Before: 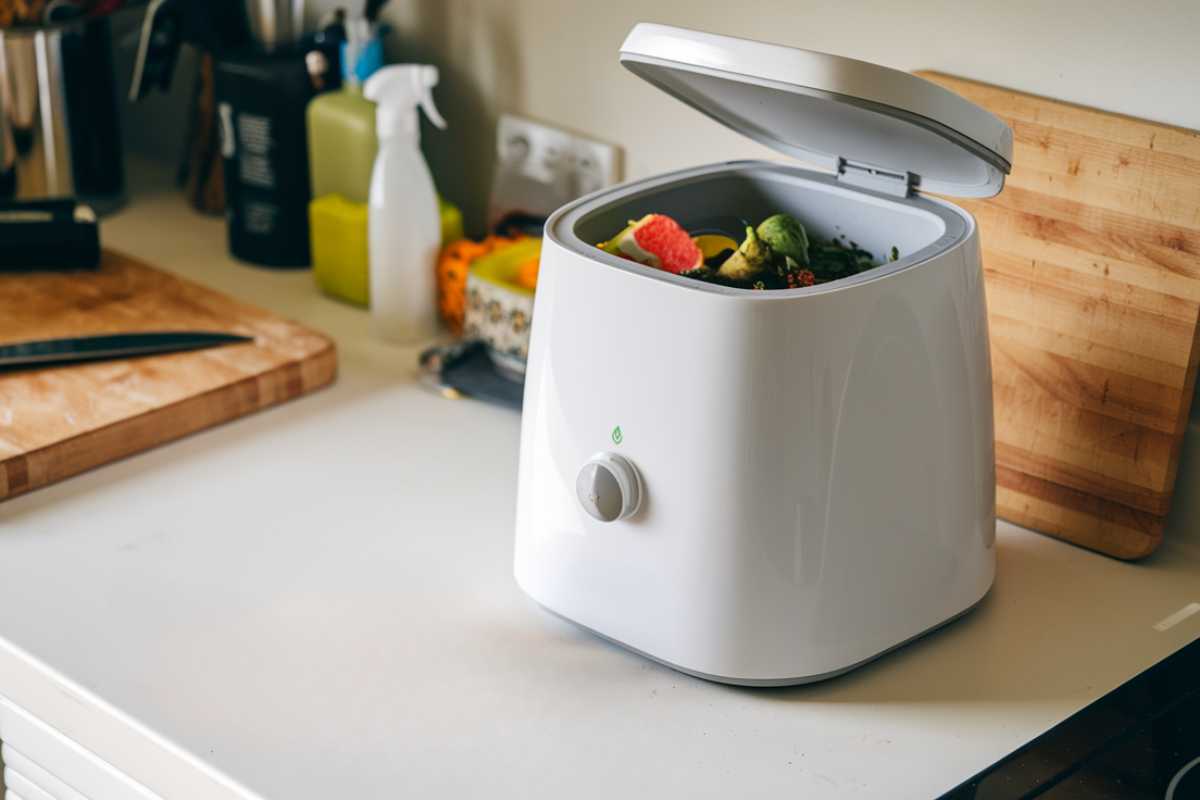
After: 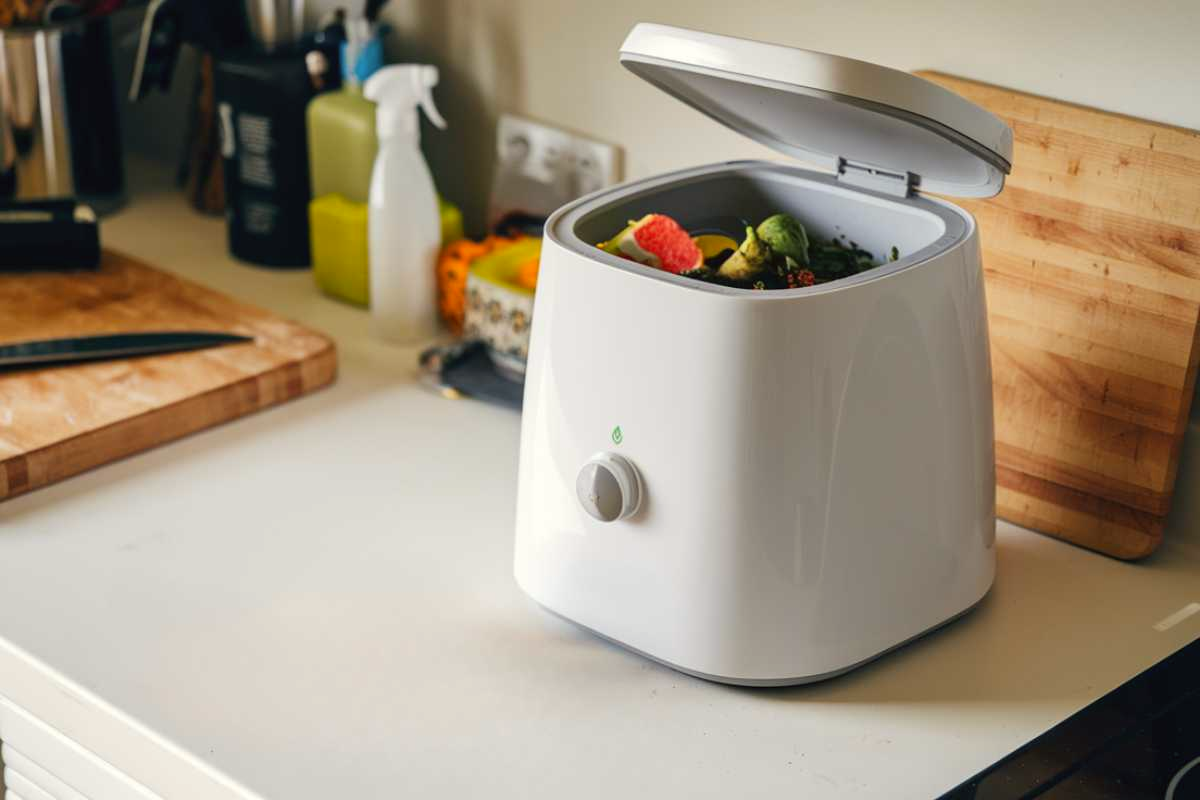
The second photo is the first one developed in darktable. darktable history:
color correction: highlights a* -0.916, highlights b* 4.58, shadows a* 3.54
